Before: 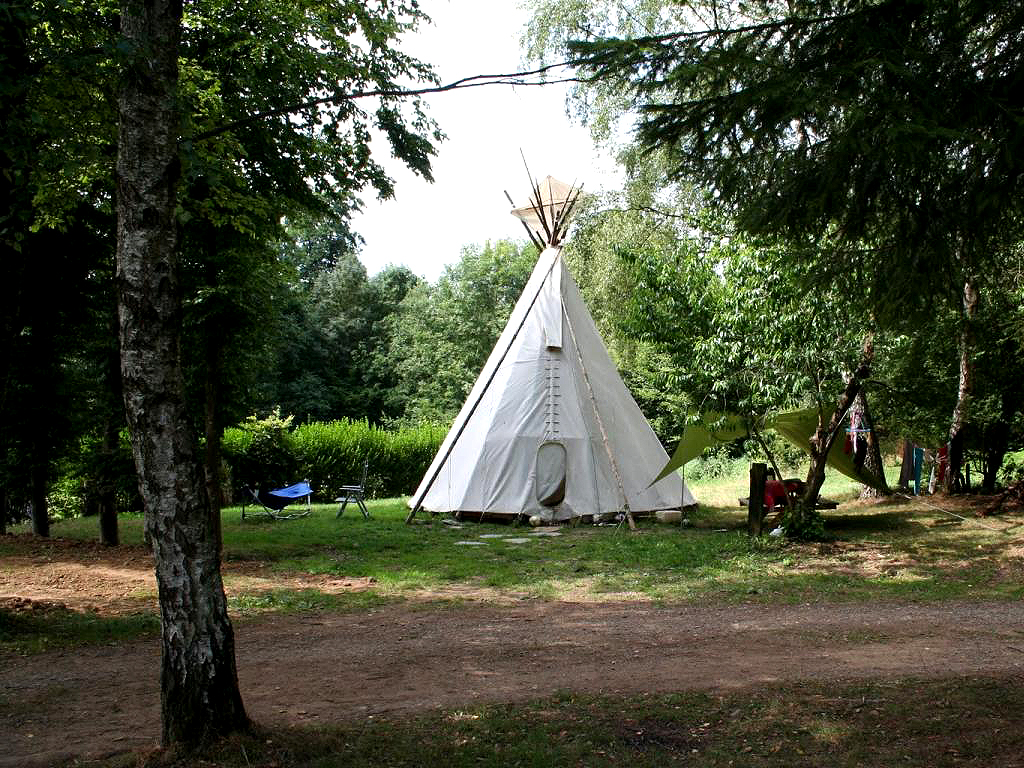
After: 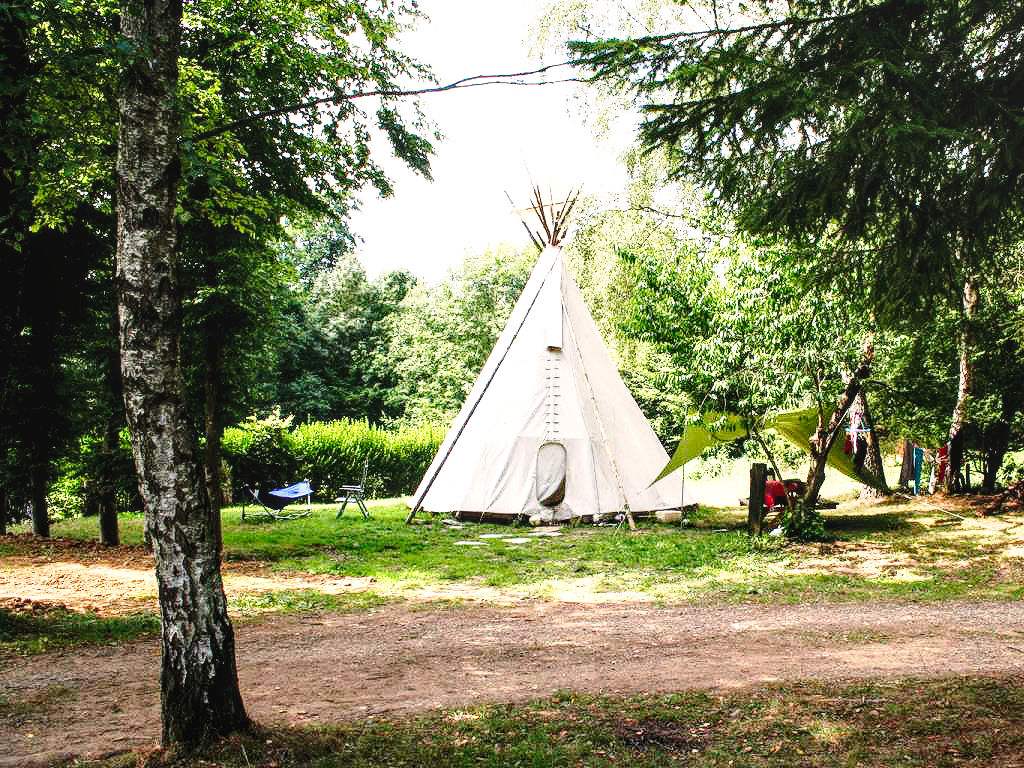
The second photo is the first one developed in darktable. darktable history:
local contrast: detail 130%
color correction: highlights a* 3.84, highlights b* 5.07
exposure: black level correction -0.002, exposure 1.115 EV, compensate highlight preservation false
base curve: curves: ch0 [(0, 0) (0.028, 0.03) (0.121, 0.232) (0.46, 0.748) (0.859, 0.968) (1, 1)], preserve colors none
